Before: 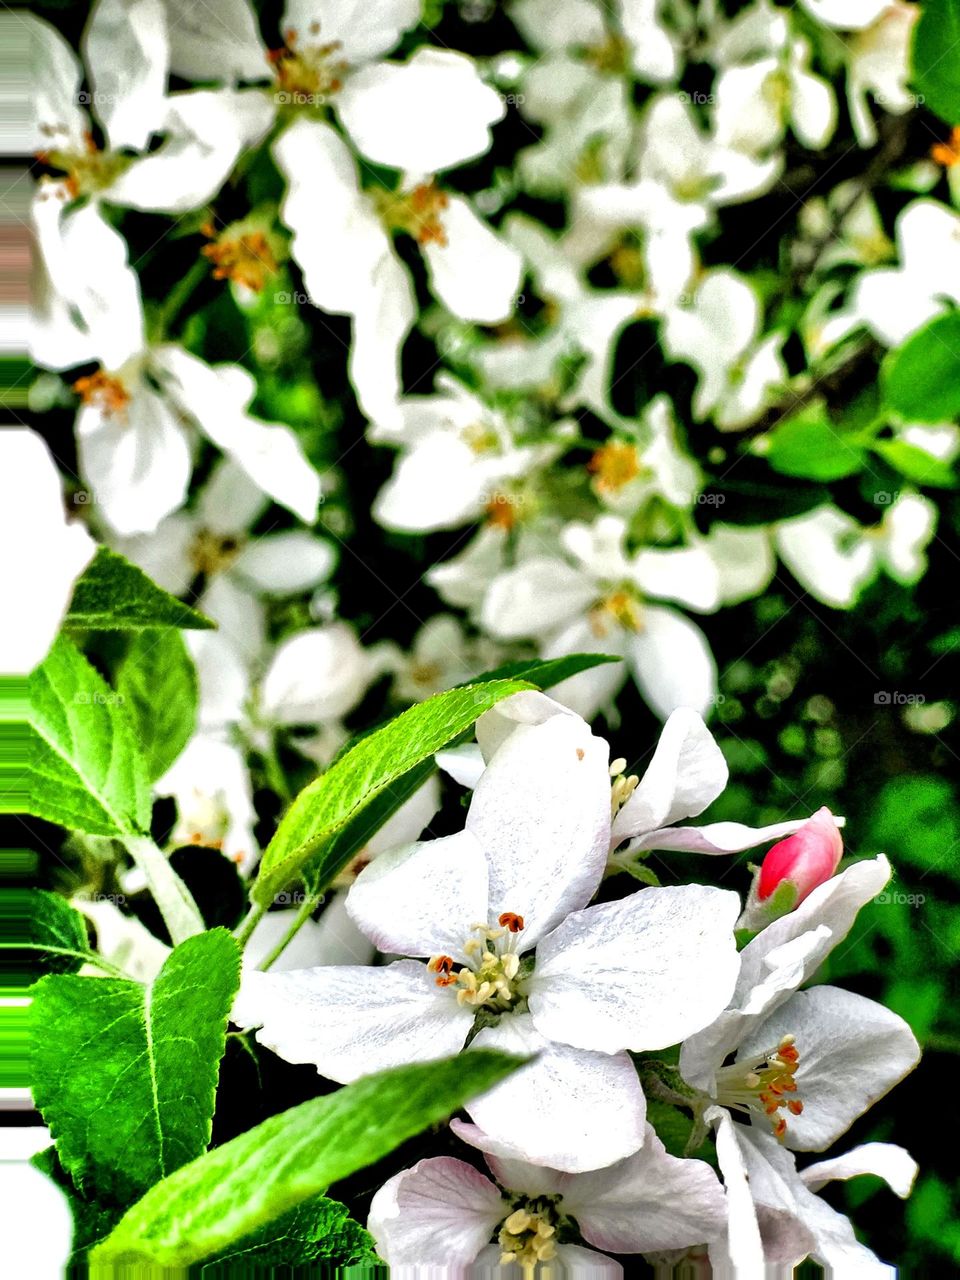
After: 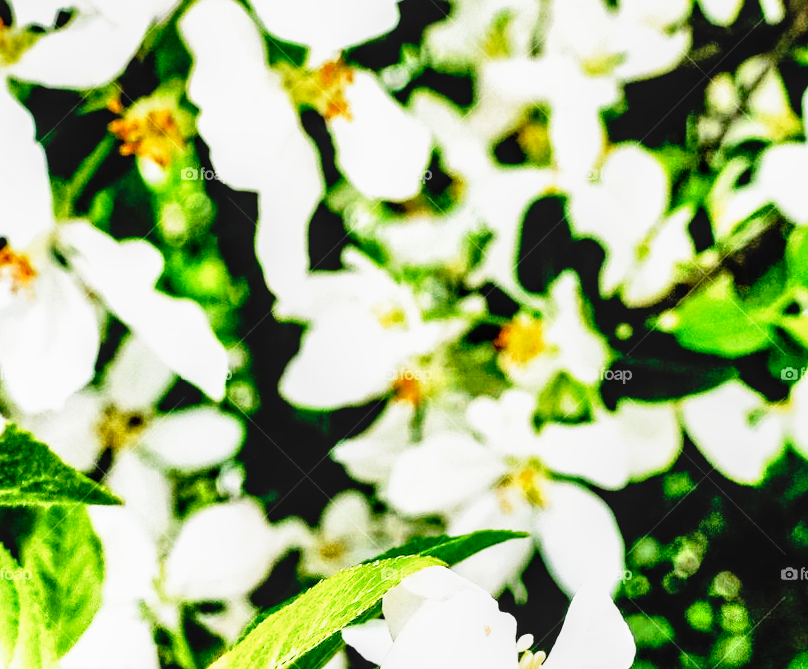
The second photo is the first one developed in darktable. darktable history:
crop and rotate: left 9.709%, top 9.691%, right 6.032%, bottom 38%
base curve: curves: ch0 [(0, 0) (0.012, 0.01) (0.073, 0.168) (0.31, 0.711) (0.645, 0.957) (1, 1)], preserve colors none
local contrast: on, module defaults
